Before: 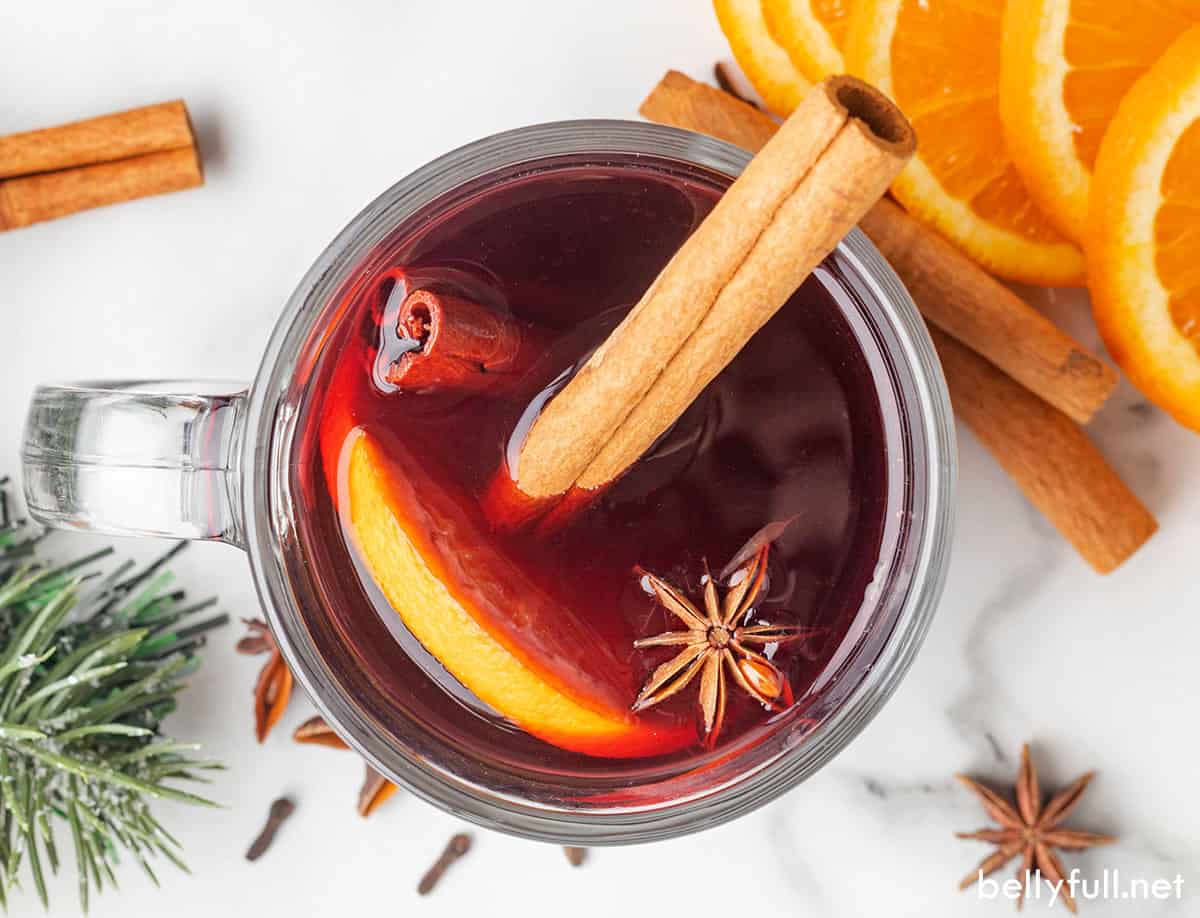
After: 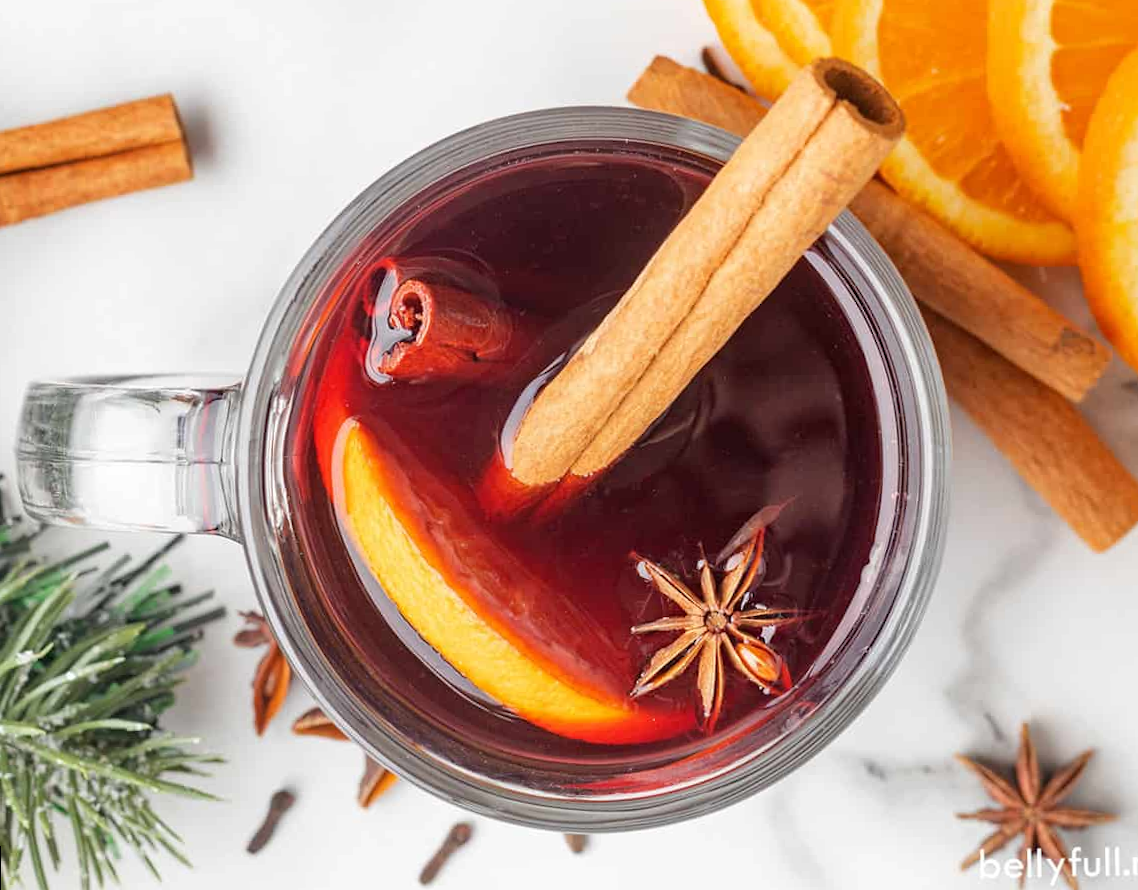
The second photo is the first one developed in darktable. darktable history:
crop: right 4.126%, bottom 0.031%
rotate and perspective: rotation -1°, crop left 0.011, crop right 0.989, crop top 0.025, crop bottom 0.975
